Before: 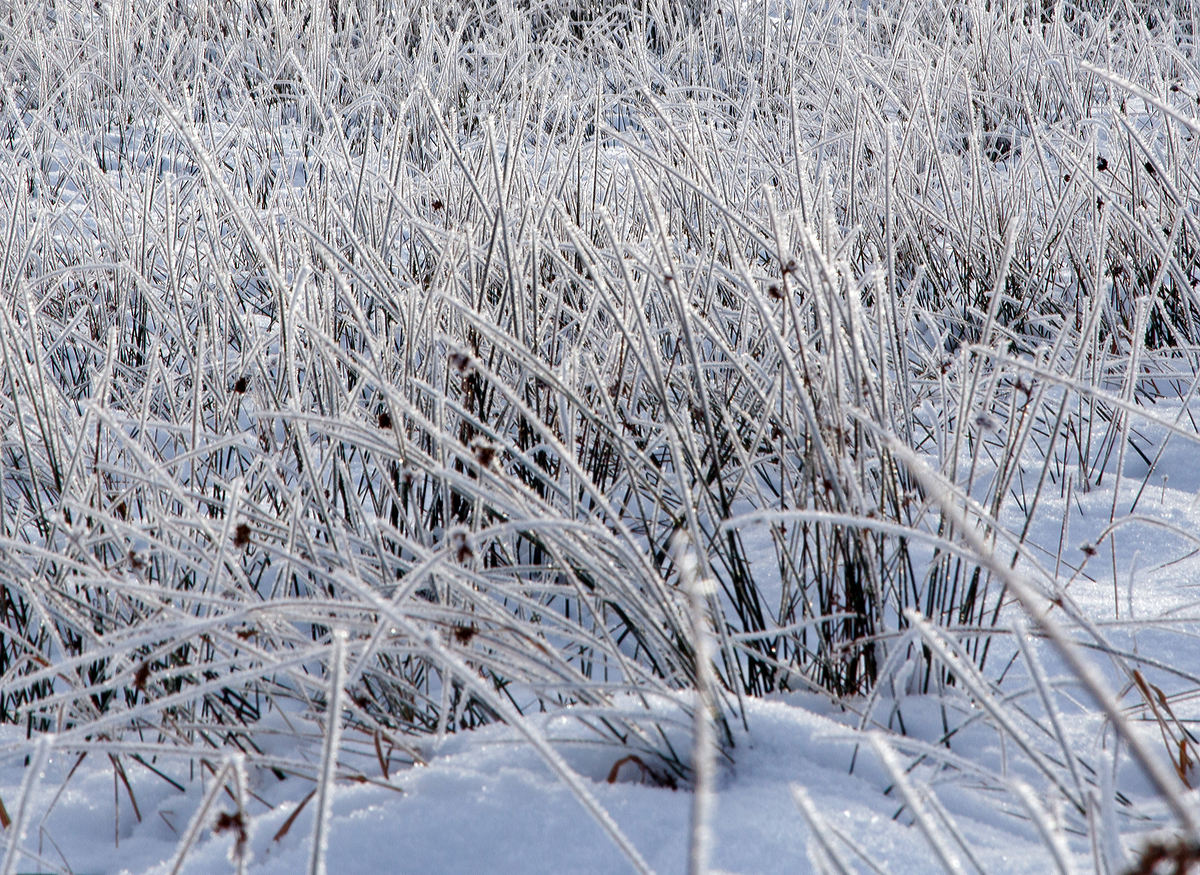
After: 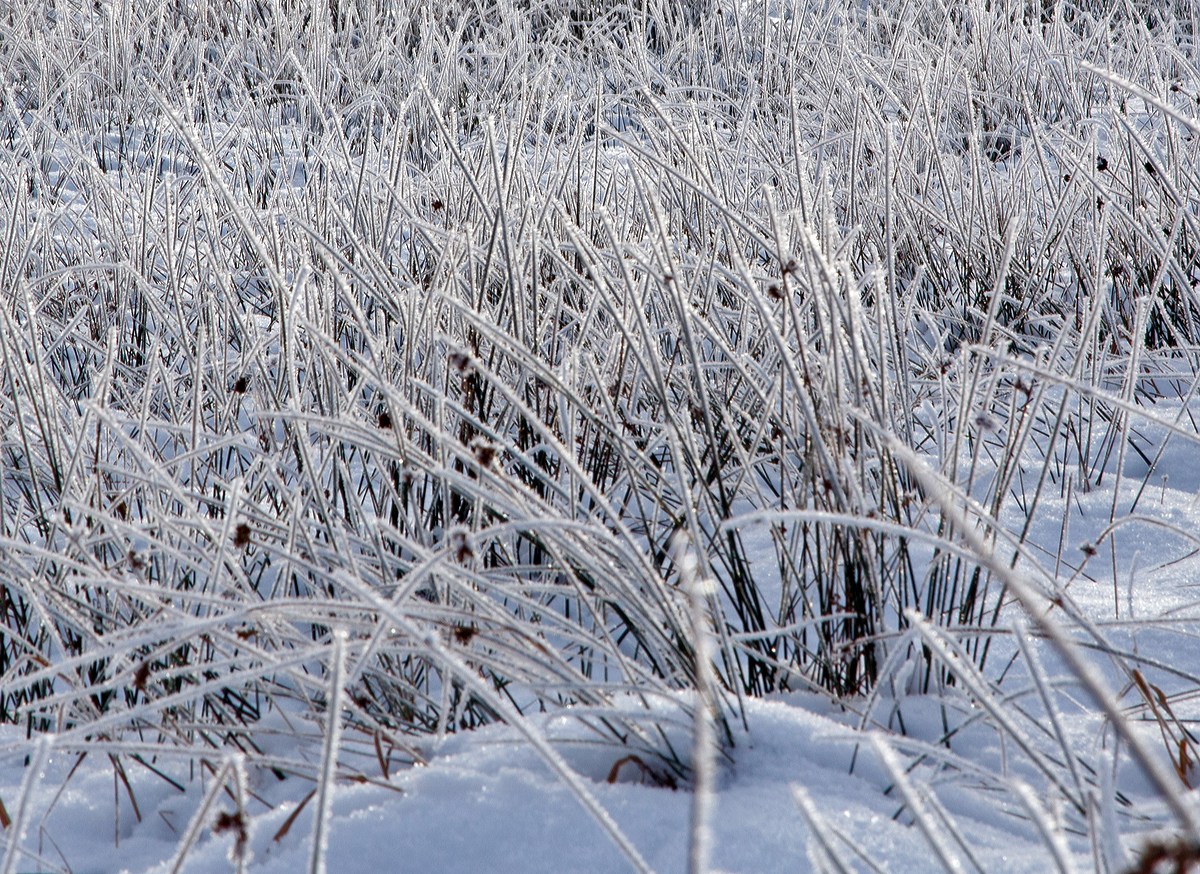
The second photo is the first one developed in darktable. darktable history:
shadows and highlights: low approximation 0.01, soften with gaussian
crop: bottom 0.071%
